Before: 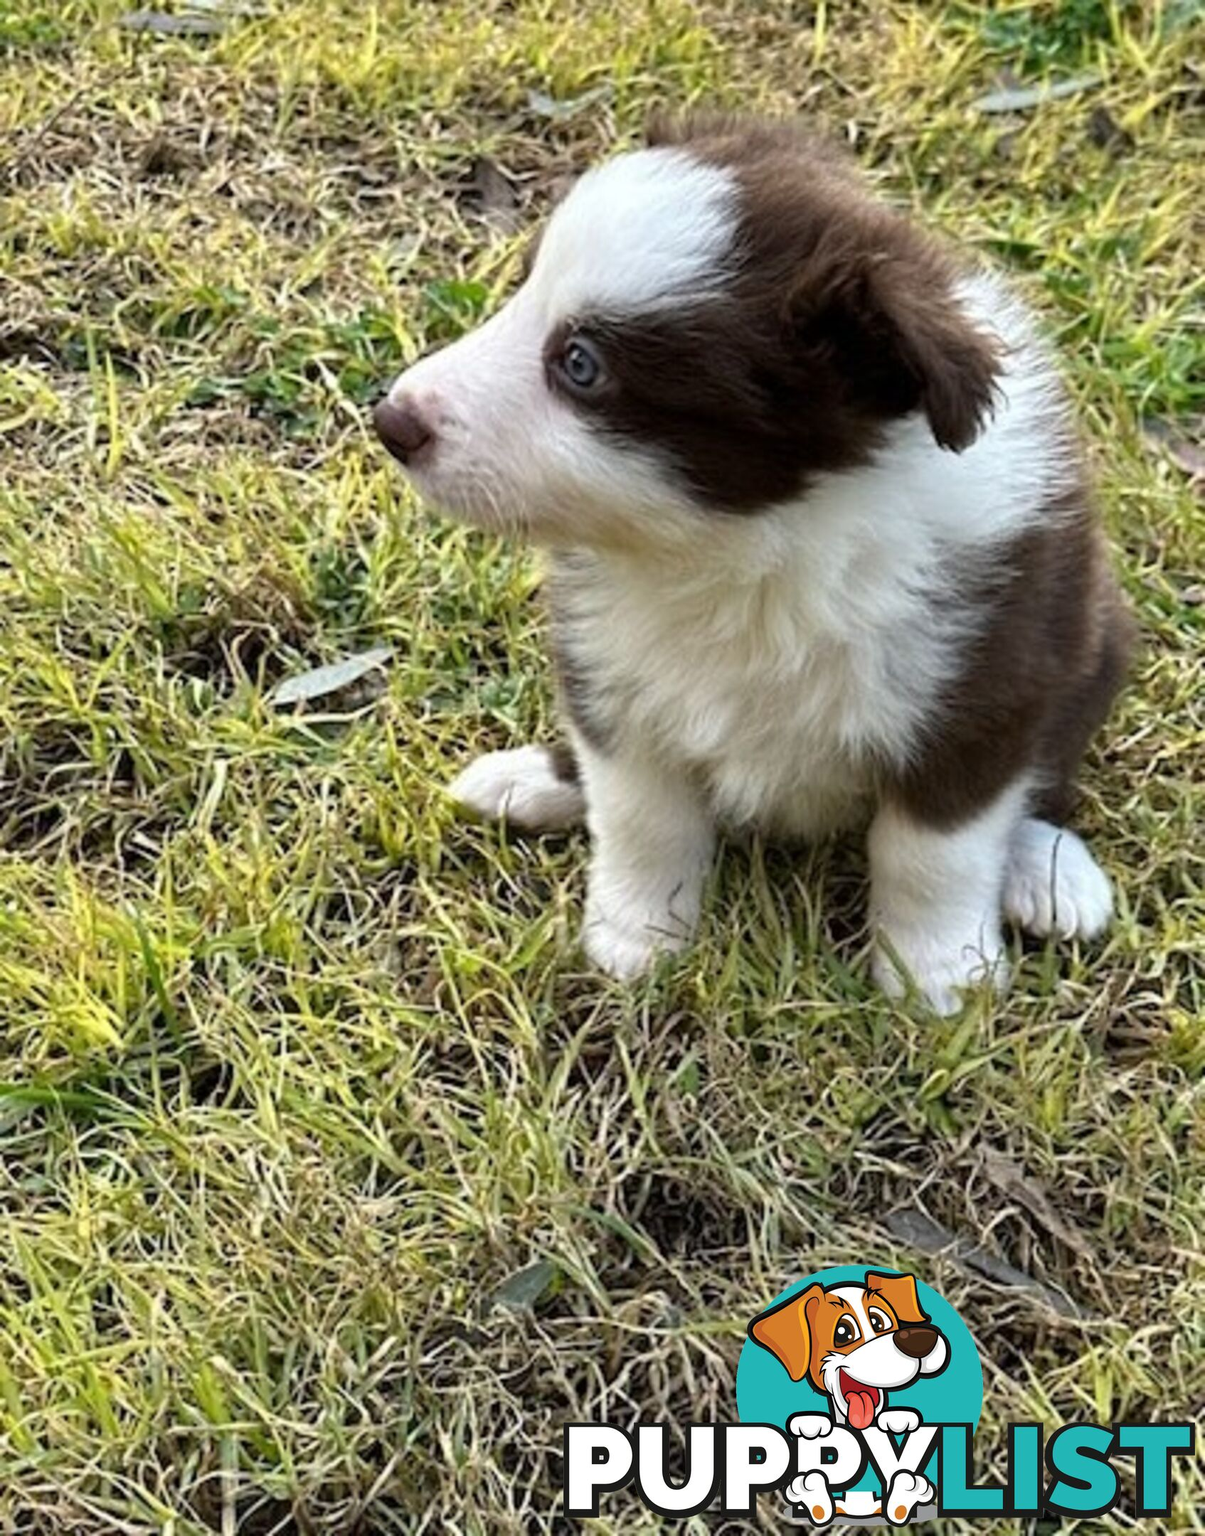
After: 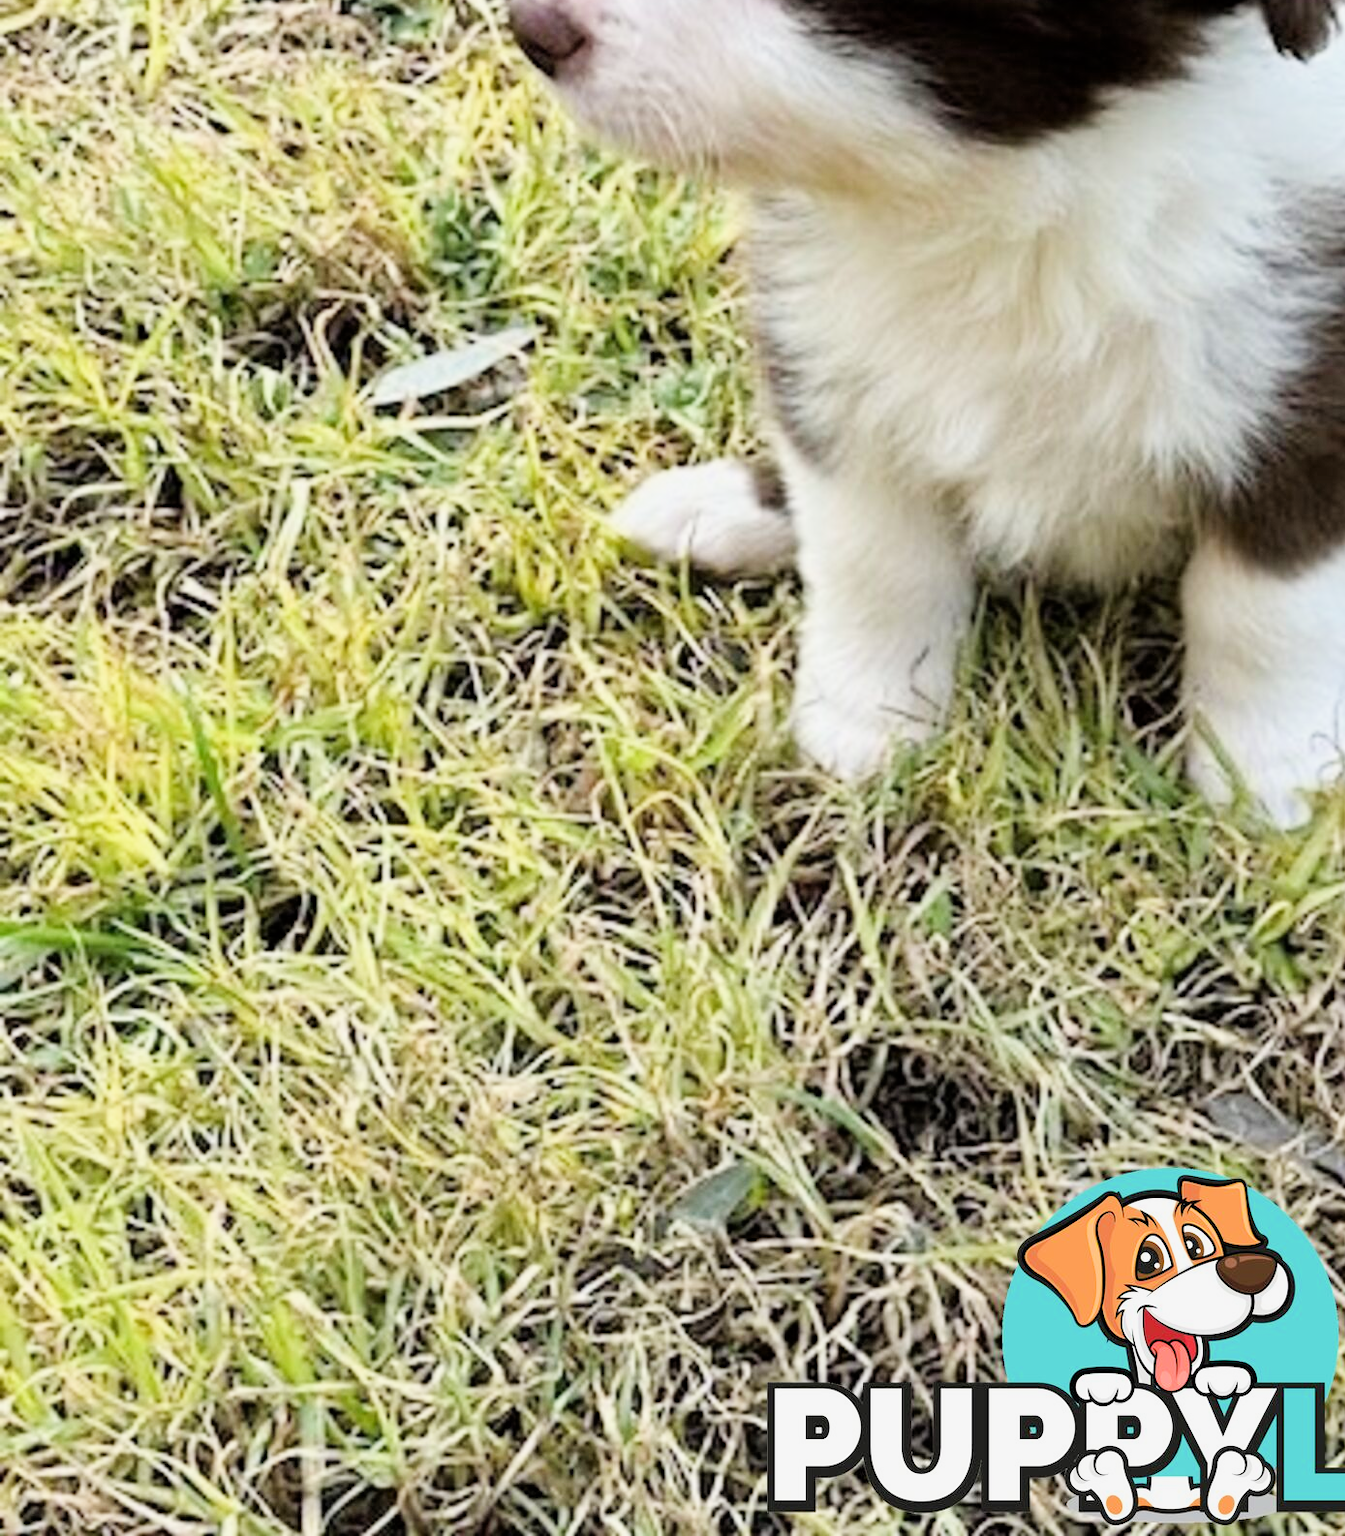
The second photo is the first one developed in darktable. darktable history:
crop: top 26.531%, right 17.959%
filmic rgb: black relative exposure -7.65 EV, white relative exposure 4.56 EV, hardness 3.61
exposure: black level correction 0, exposure 1.2 EV, compensate highlight preservation false
